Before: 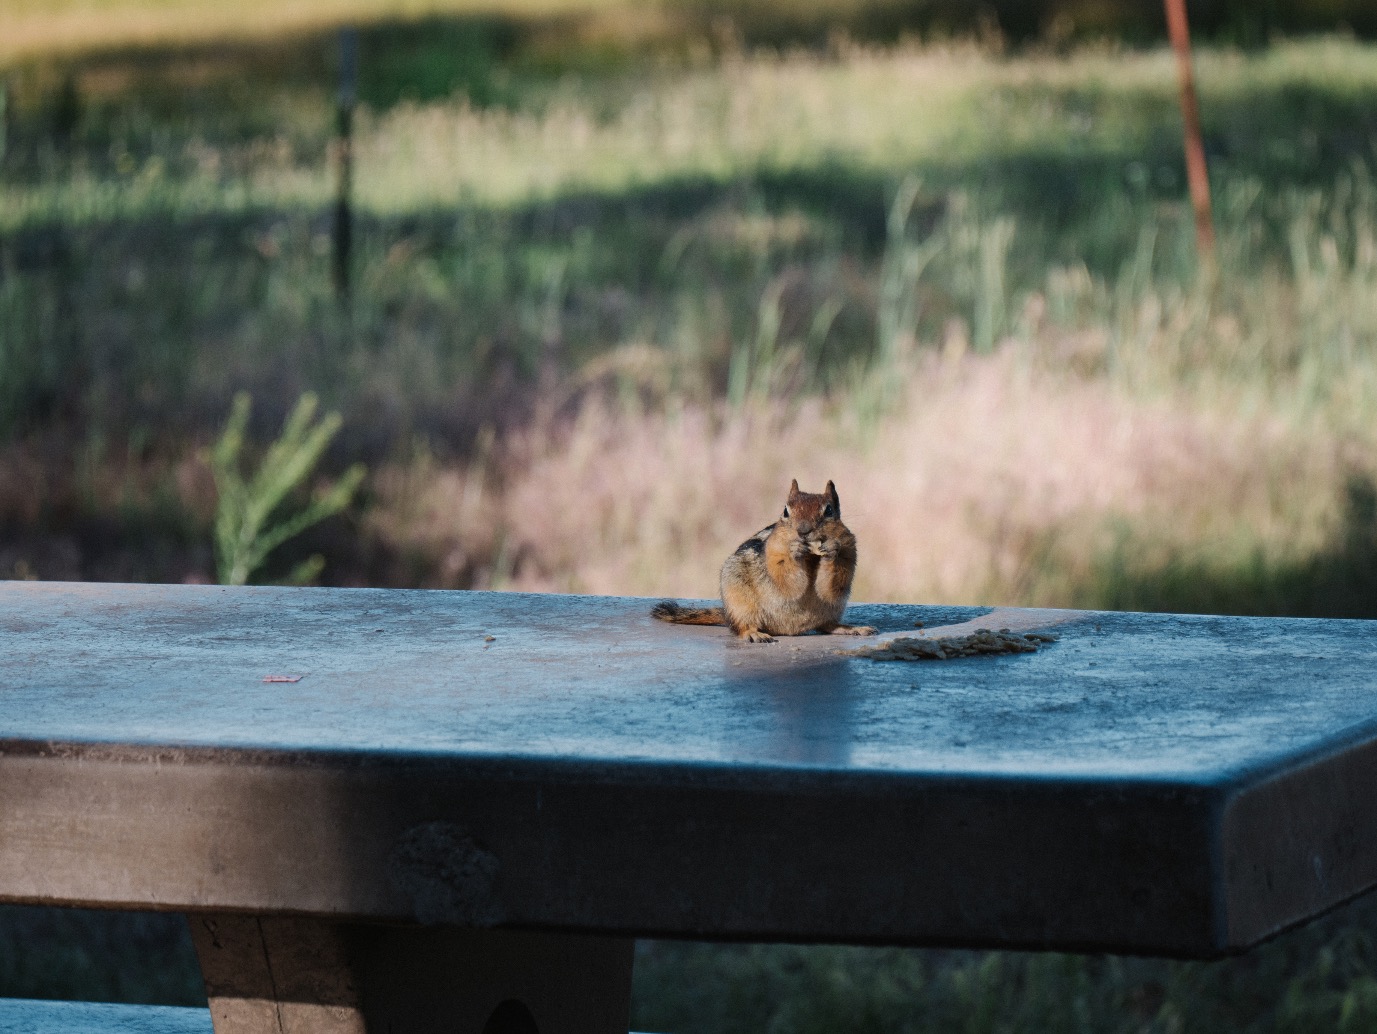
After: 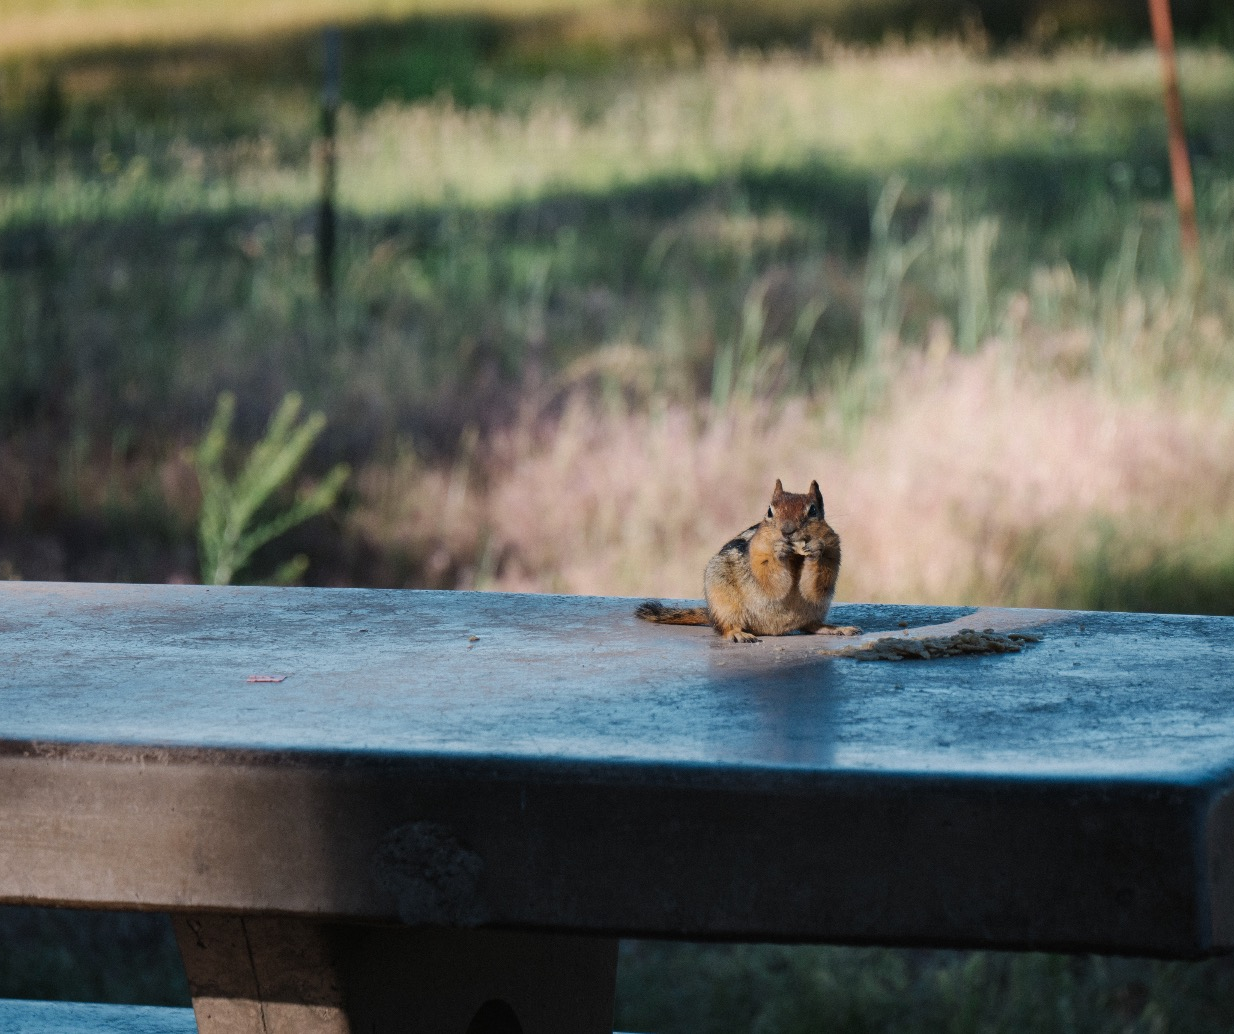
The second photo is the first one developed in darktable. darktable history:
crop and rotate: left 1.163%, right 9.193%
